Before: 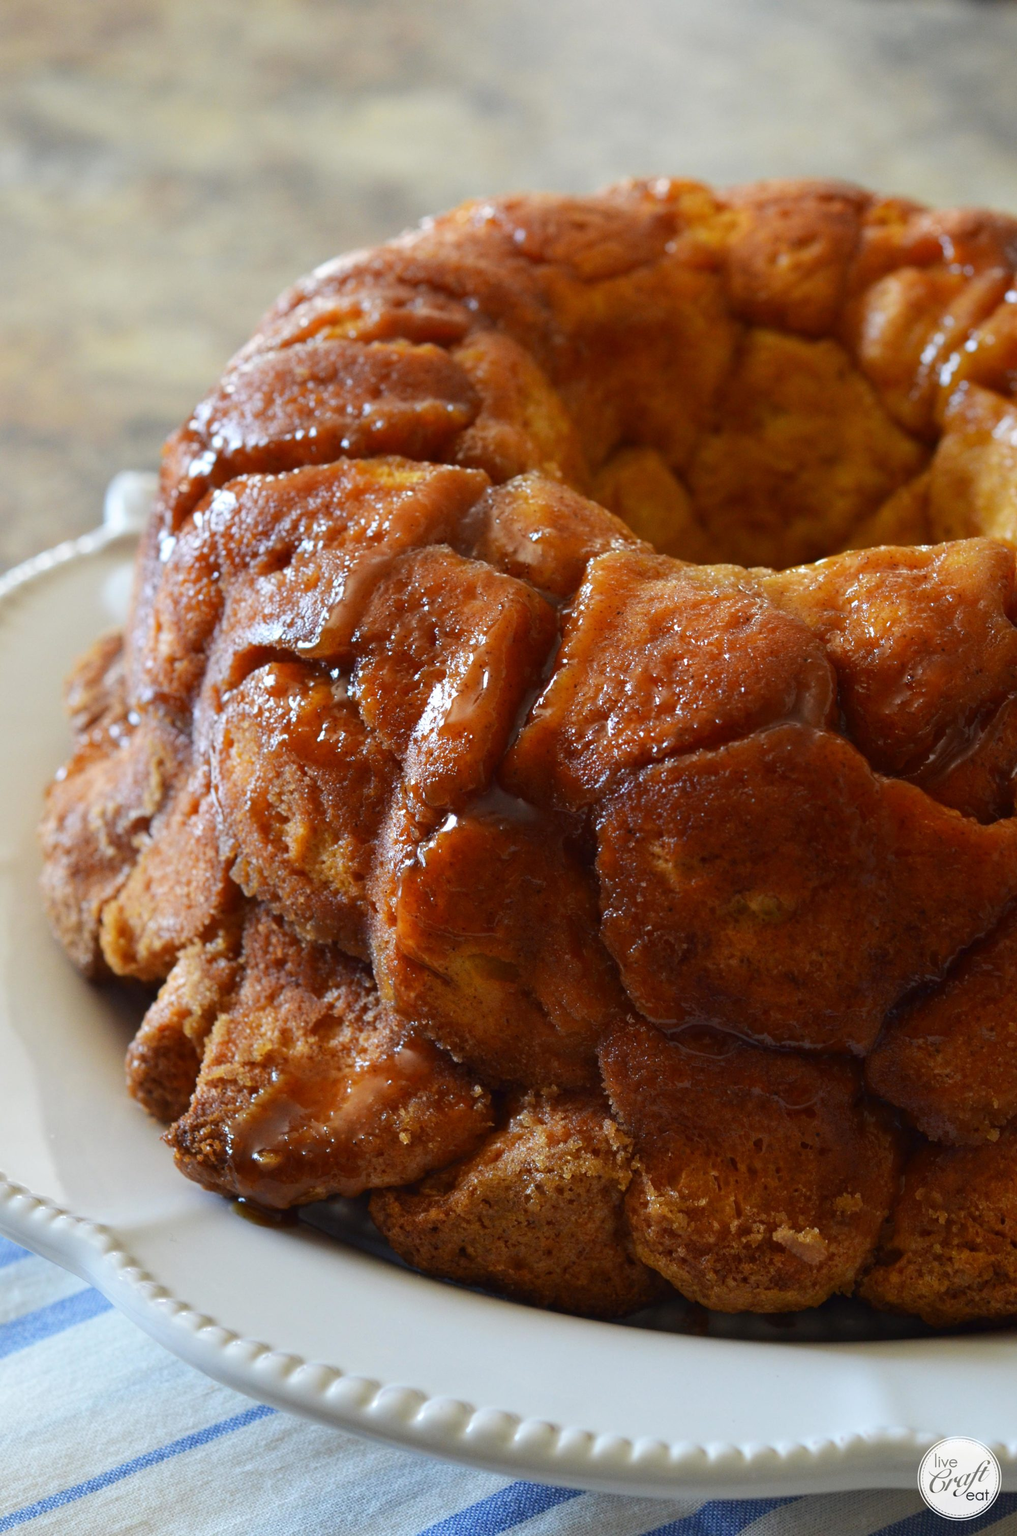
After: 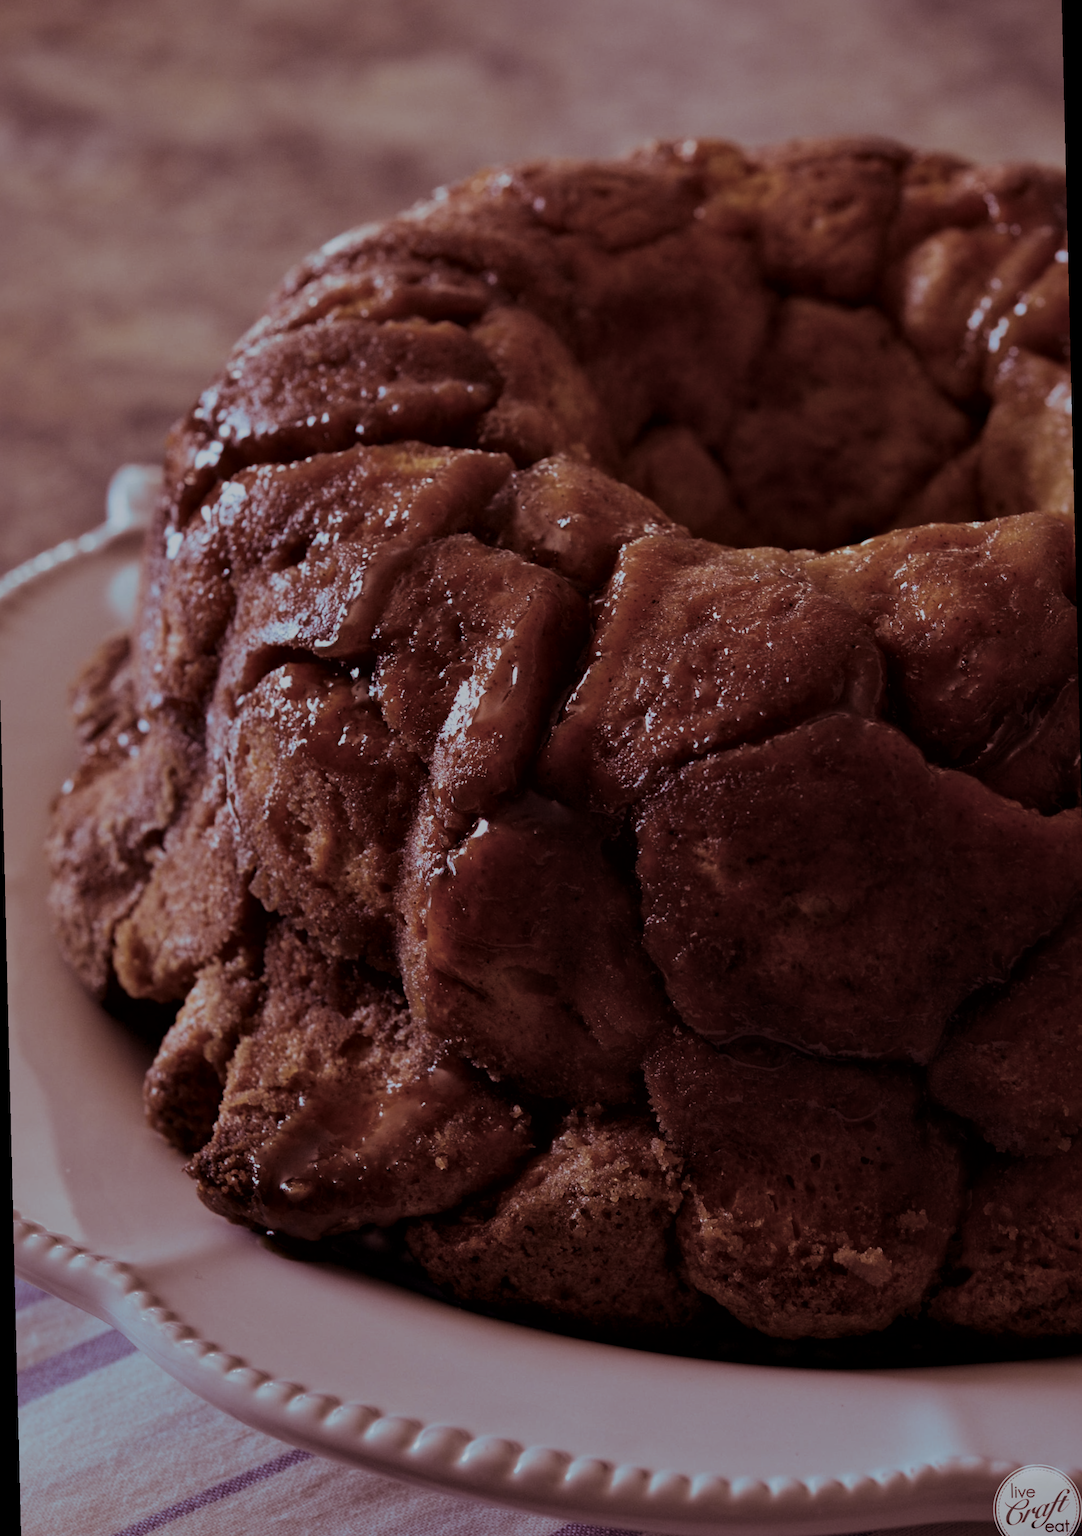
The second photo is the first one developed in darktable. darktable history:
base curve: curves: ch0 [(0, 0) (0.666, 0.806) (1, 1)]
contrast brightness saturation: contrast 0.15, brightness 0.05
rotate and perspective: rotation -1.42°, crop left 0.016, crop right 0.984, crop top 0.035, crop bottom 0.965
split-toning: shadows › hue 360°
local contrast: mode bilateral grid, contrast 25, coarseness 60, detail 151%, midtone range 0.2
white balance: red 0.974, blue 1.044
exposure: exposure -2.002 EV, compensate highlight preservation false
